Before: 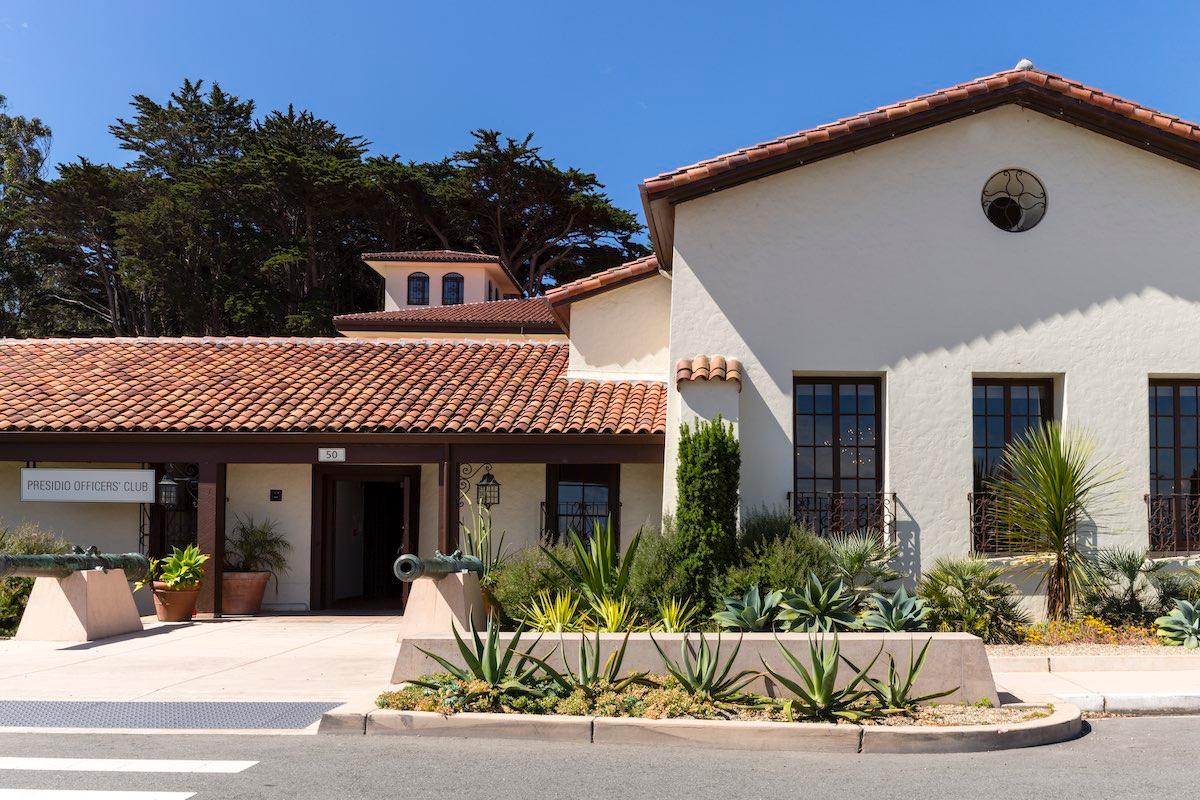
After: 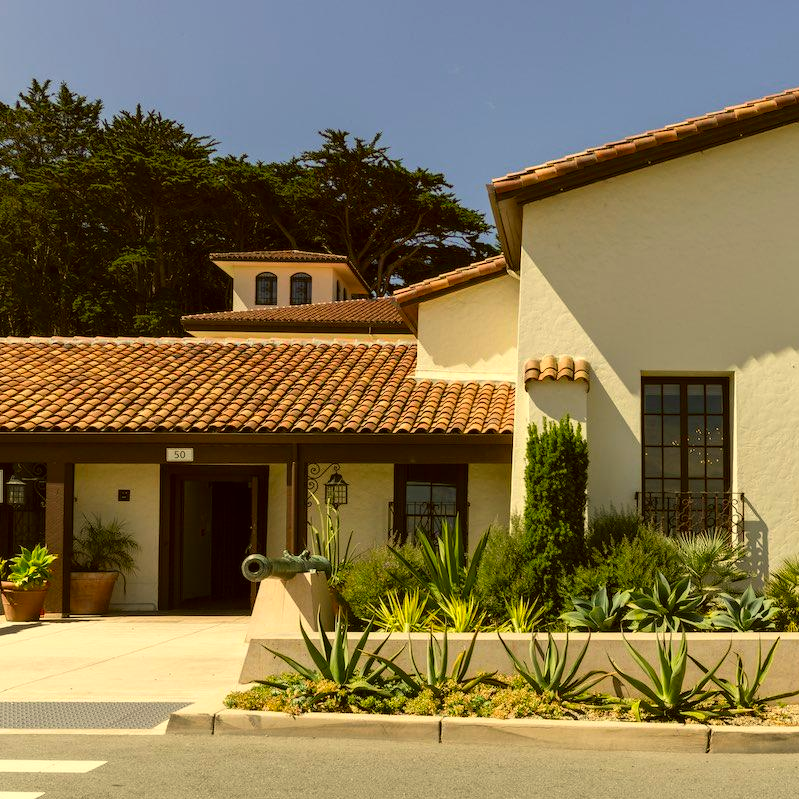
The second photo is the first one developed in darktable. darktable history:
crop and rotate: left 12.673%, right 20.66%
color correction: highlights a* 0.162, highlights b* 29.53, shadows a* -0.162, shadows b* 21.09
